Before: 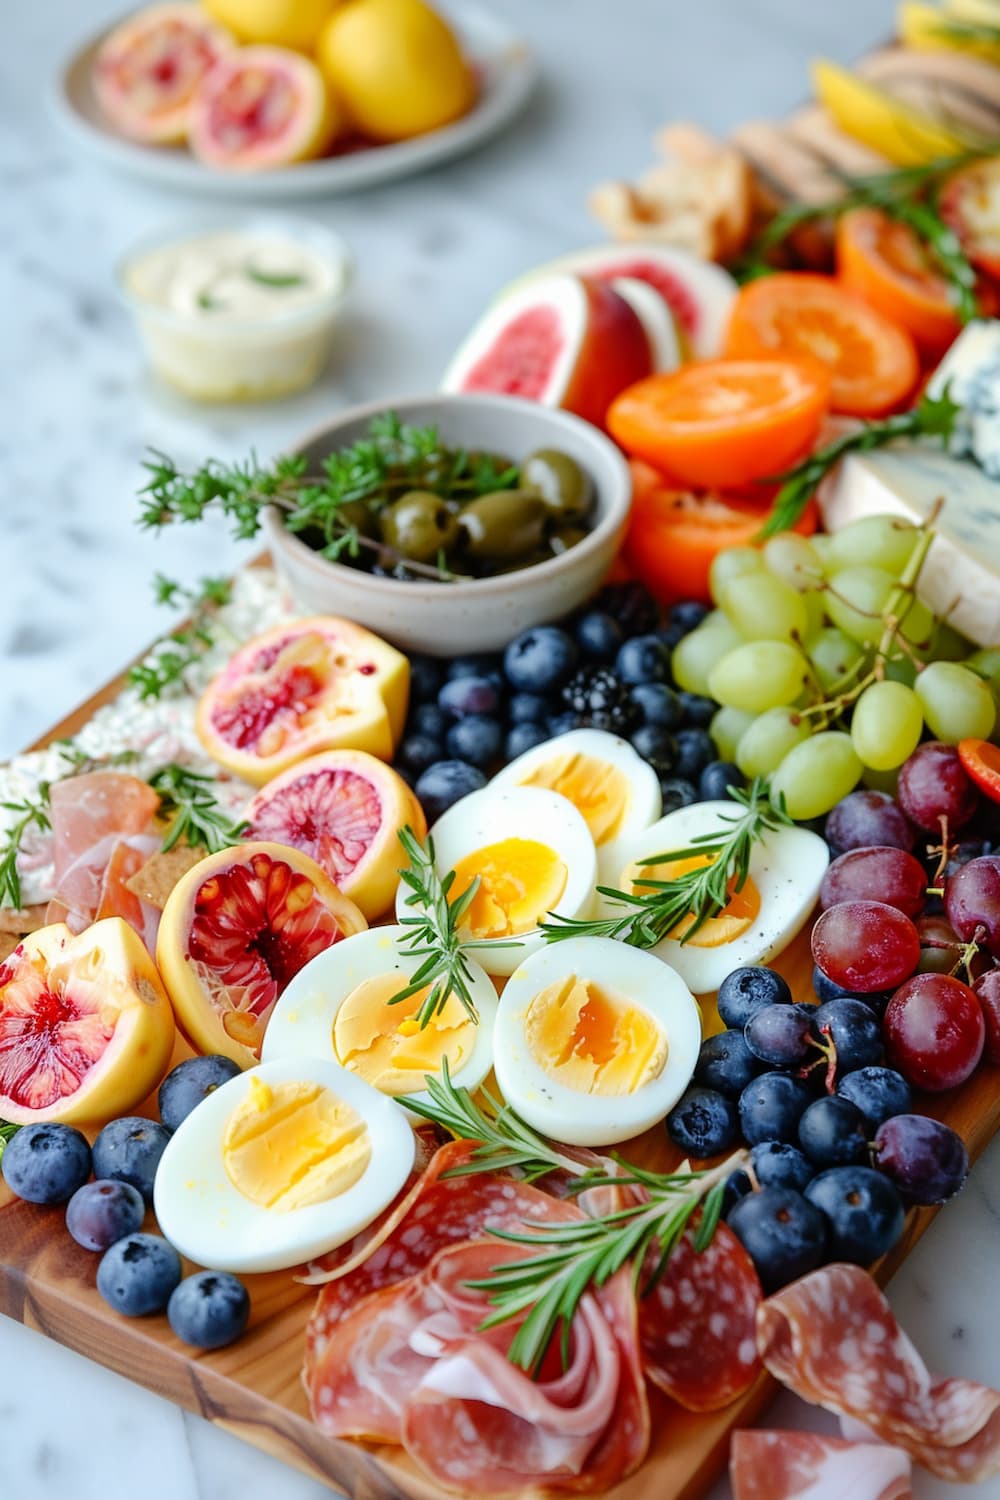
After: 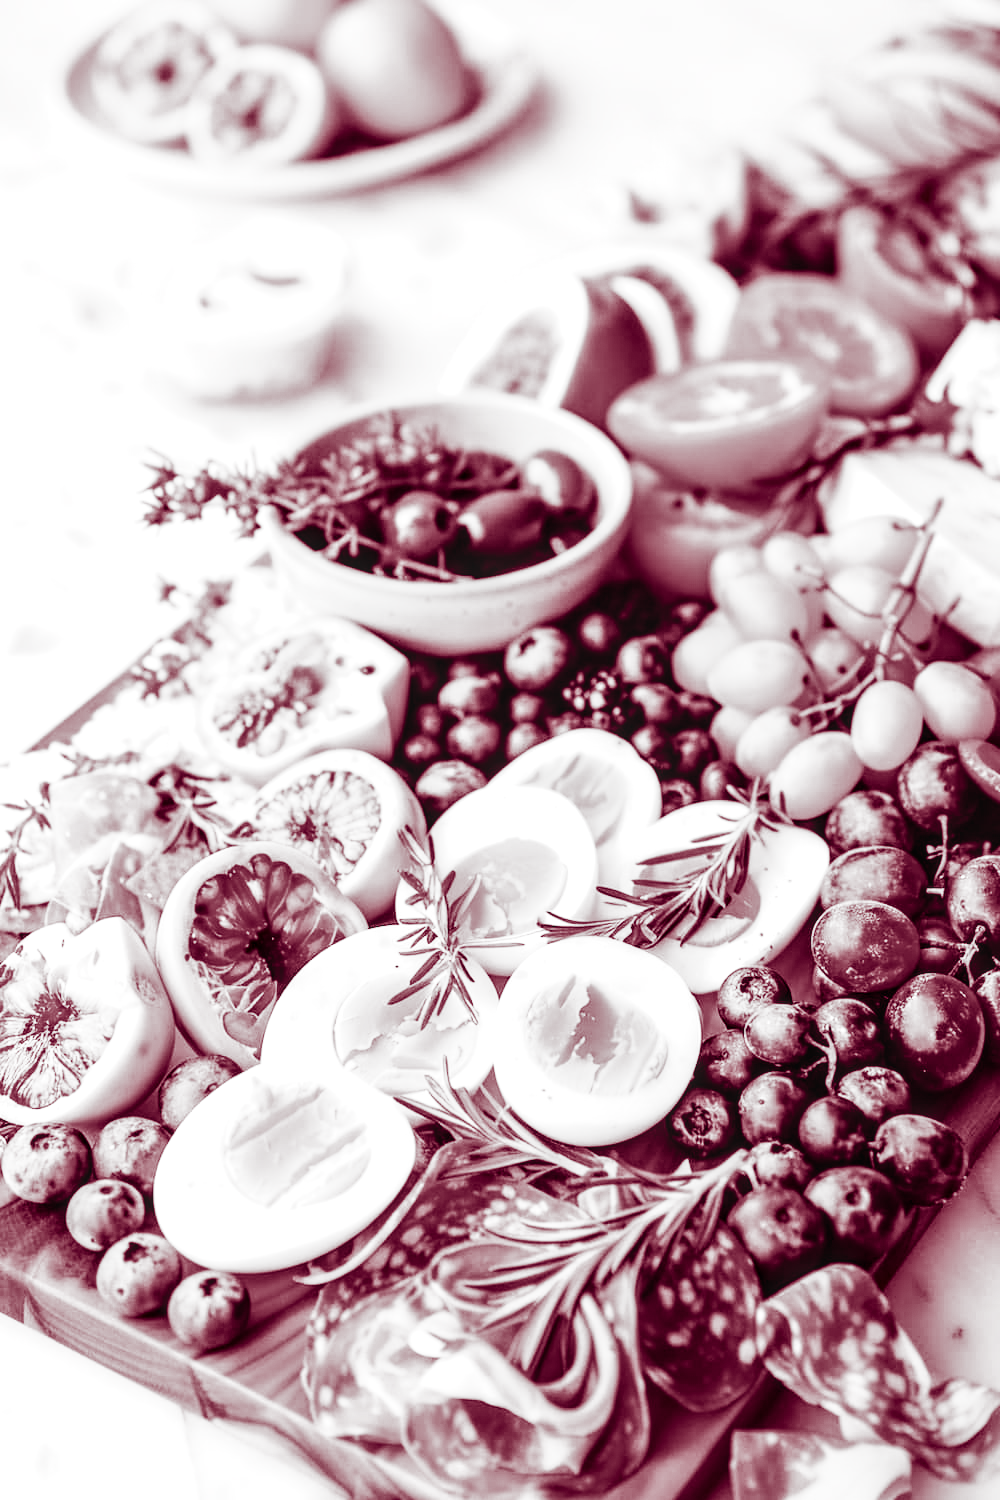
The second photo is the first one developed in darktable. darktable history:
color calibration: output gray [0.22, 0.42, 0.37, 0], gray › normalize channels true, illuminant custom, x 0.38, y 0.481, temperature 4465.5 K, gamut compression 0.004
color balance rgb: shadows lift › luminance -19.097%, shadows lift › chroma 35.324%, perceptual saturation grading › global saturation 0.832%, perceptual saturation grading › highlights -25.901%, perceptual saturation grading › shadows 29.852%
tone curve: curves: ch0 [(0, 0) (0.093, 0.104) (0.226, 0.291) (0.327, 0.431) (0.471, 0.648) (0.759, 0.926) (1, 1)], color space Lab, independent channels, preserve colors none
local contrast: on, module defaults
